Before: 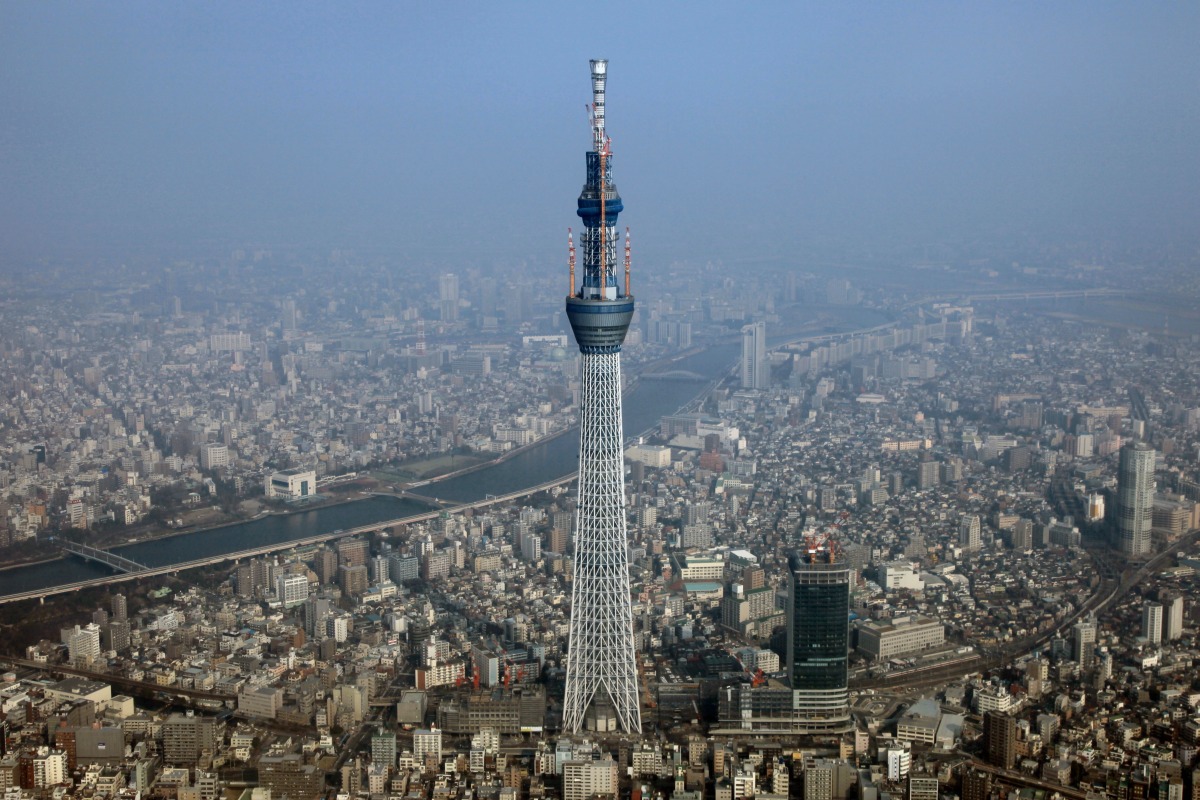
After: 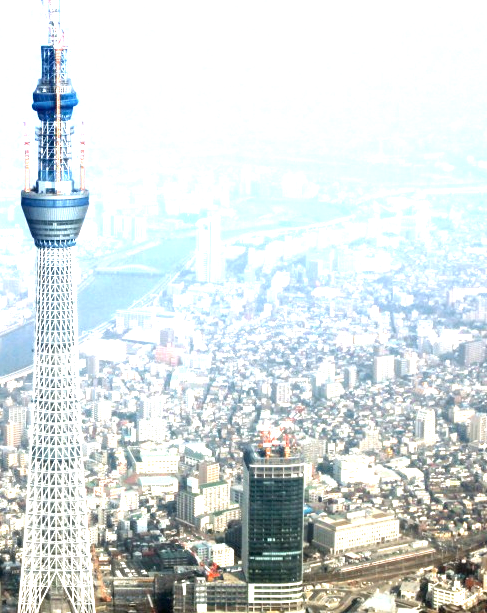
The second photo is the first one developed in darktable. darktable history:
crop: left 45.417%, top 13.335%, right 13.952%, bottom 9.932%
tone equalizer: -8 EV -0.428 EV, -7 EV -0.423 EV, -6 EV -0.349 EV, -5 EV -0.252 EV, -3 EV 0.215 EV, -2 EV 0.31 EV, -1 EV 0.388 EV, +0 EV 0.39 EV
exposure: exposure 1.994 EV, compensate highlight preservation false
